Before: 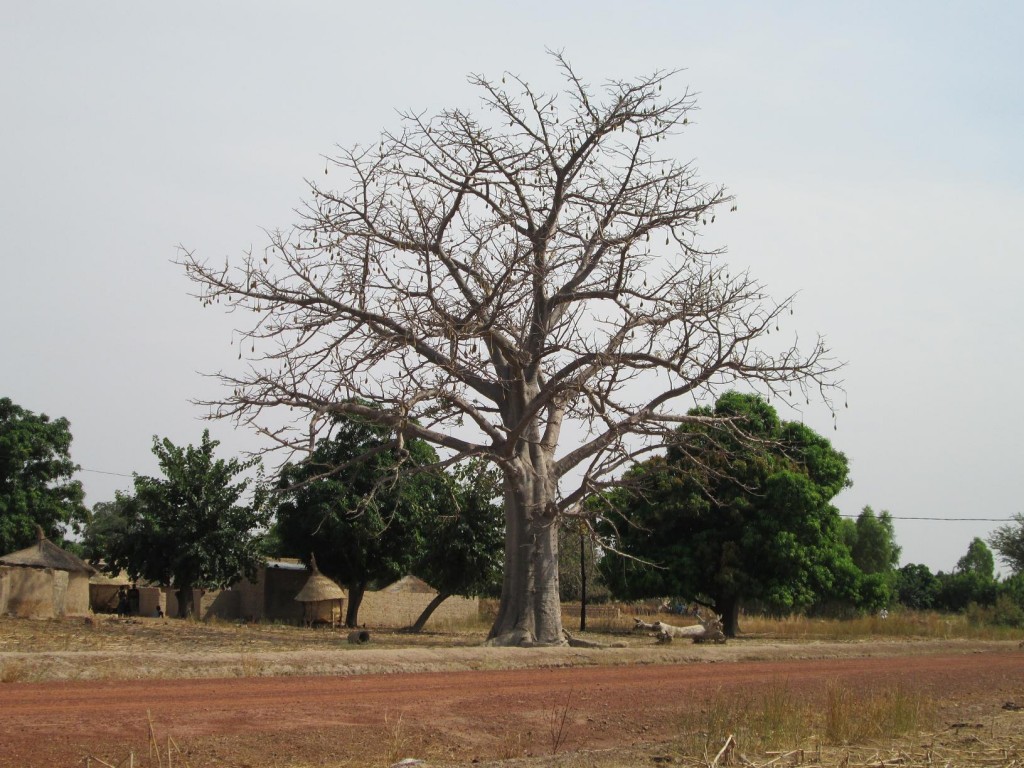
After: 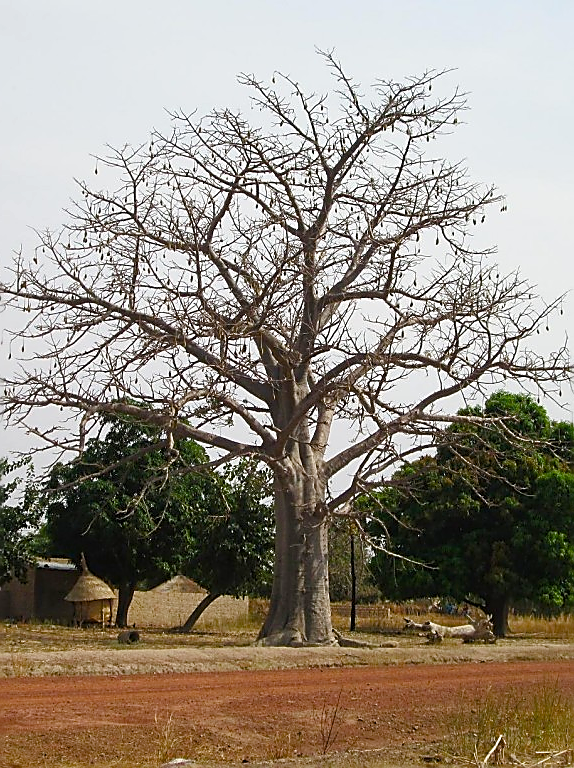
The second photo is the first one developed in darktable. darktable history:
crop and rotate: left 22.527%, right 21.37%
sharpen: radius 1.373, amount 1.265, threshold 0.684
color balance rgb: perceptual saturation grading › global saturation 24.97%, perceptual saturation grading › highlights -50.305%, perceptual saturation grading › shadows 30.839%, perceptual brilliance grading › global brilliance 4.38%, global vibrance 20%
